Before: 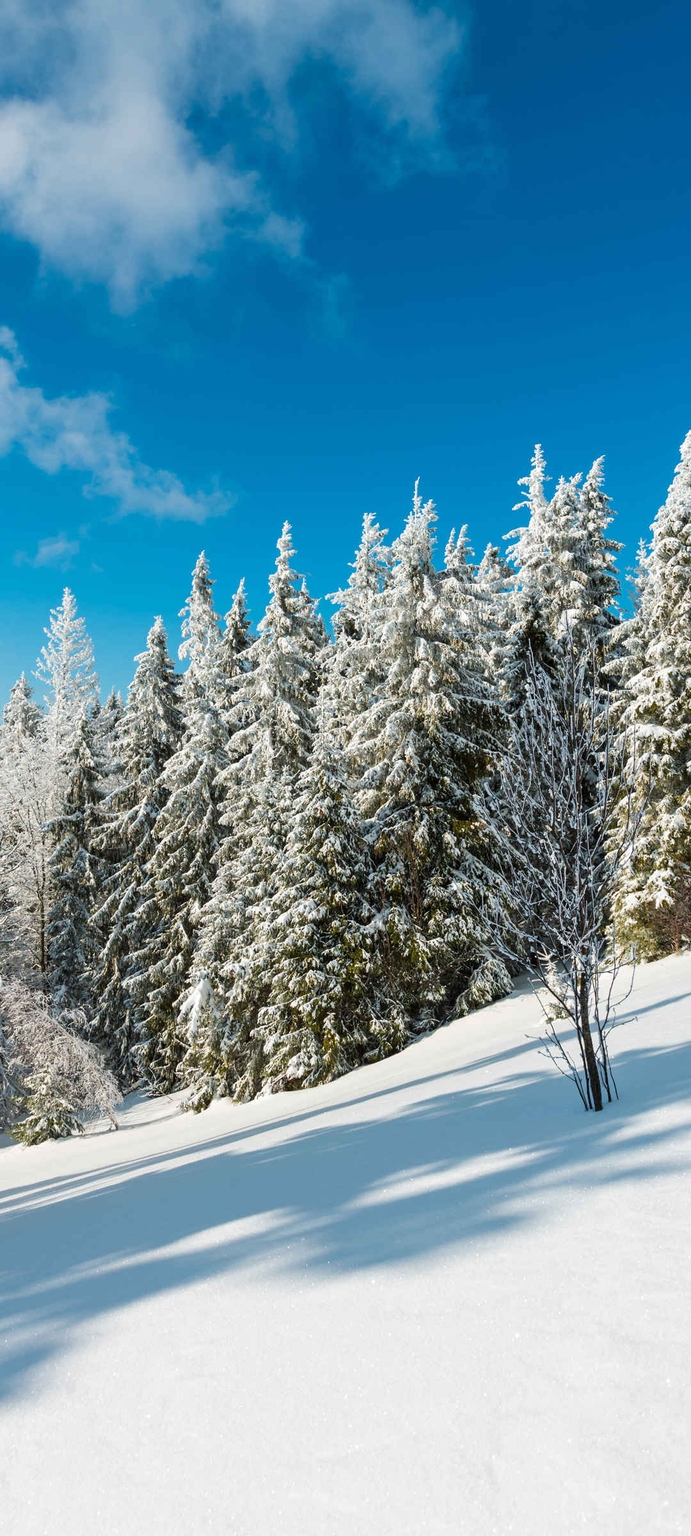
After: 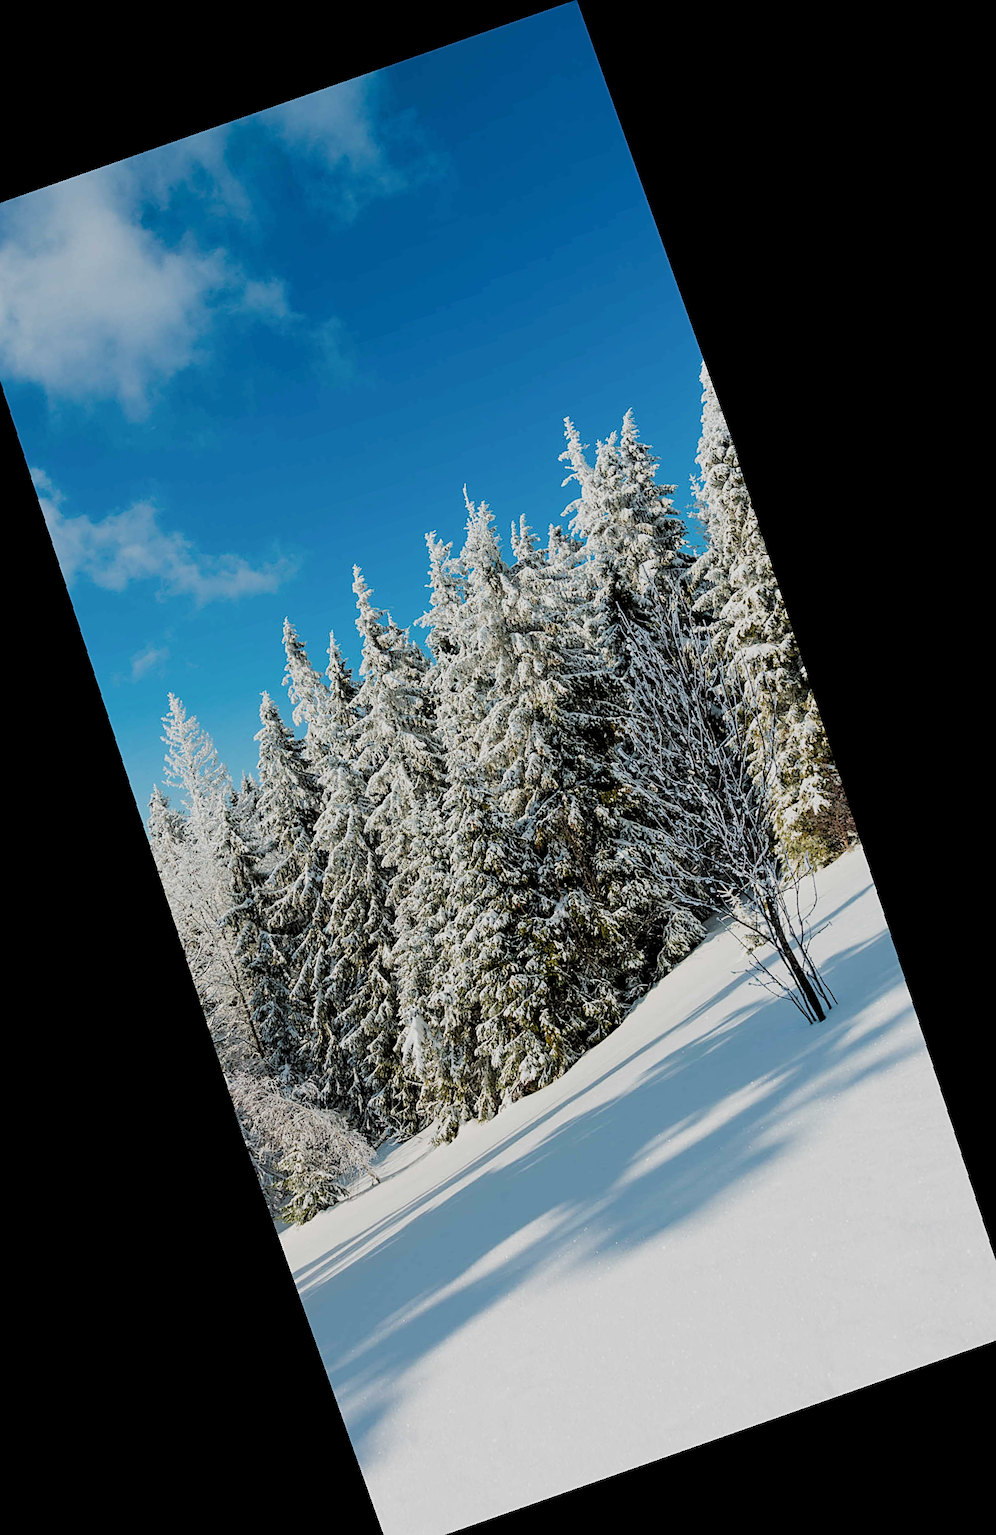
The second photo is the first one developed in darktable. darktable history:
crop and rotate: angle 19.43°, left 6.812%, right 4.125%, bottom 1.087%
sharpen: on, module defaults
filmic rgb: black relative exposure -4.88 EV, hardness 2.82
rotate and perspective: rotation 1.57°, crop left 0.018, crop right 0.982, crop top 0.039, crop bottom 0.961
